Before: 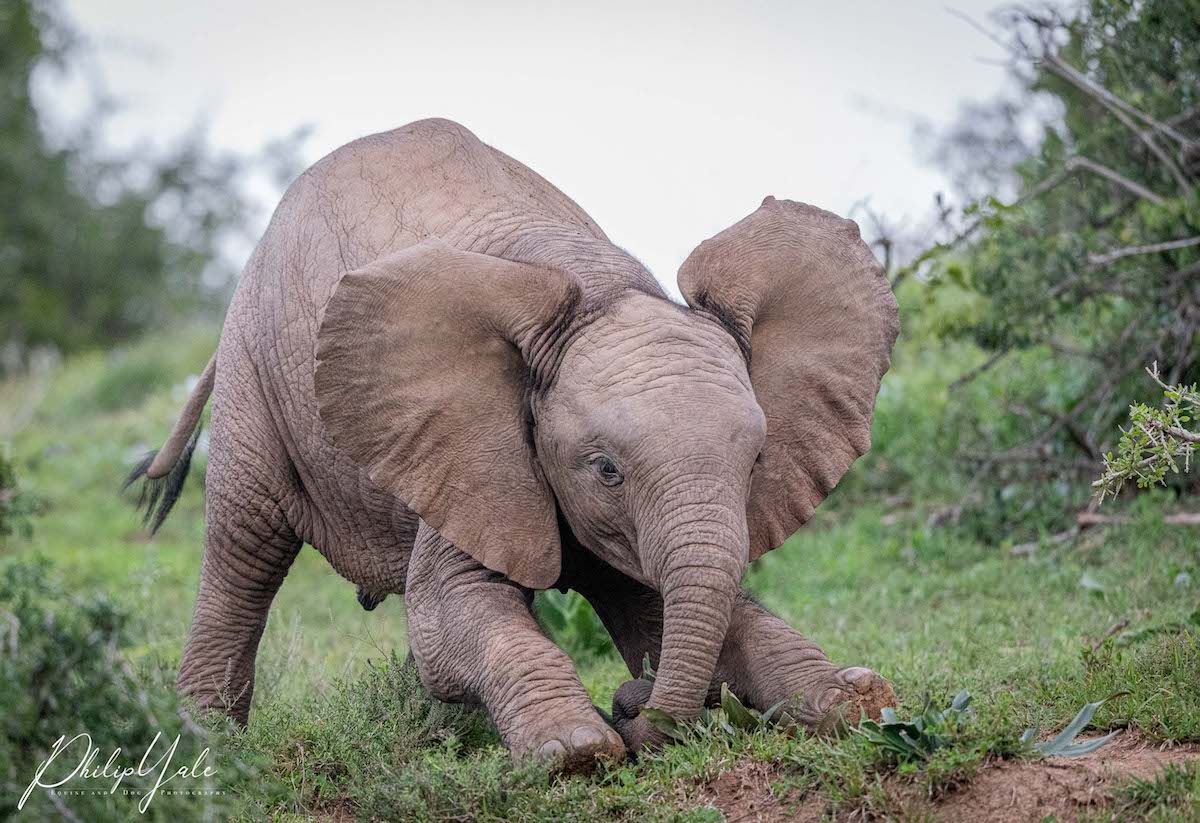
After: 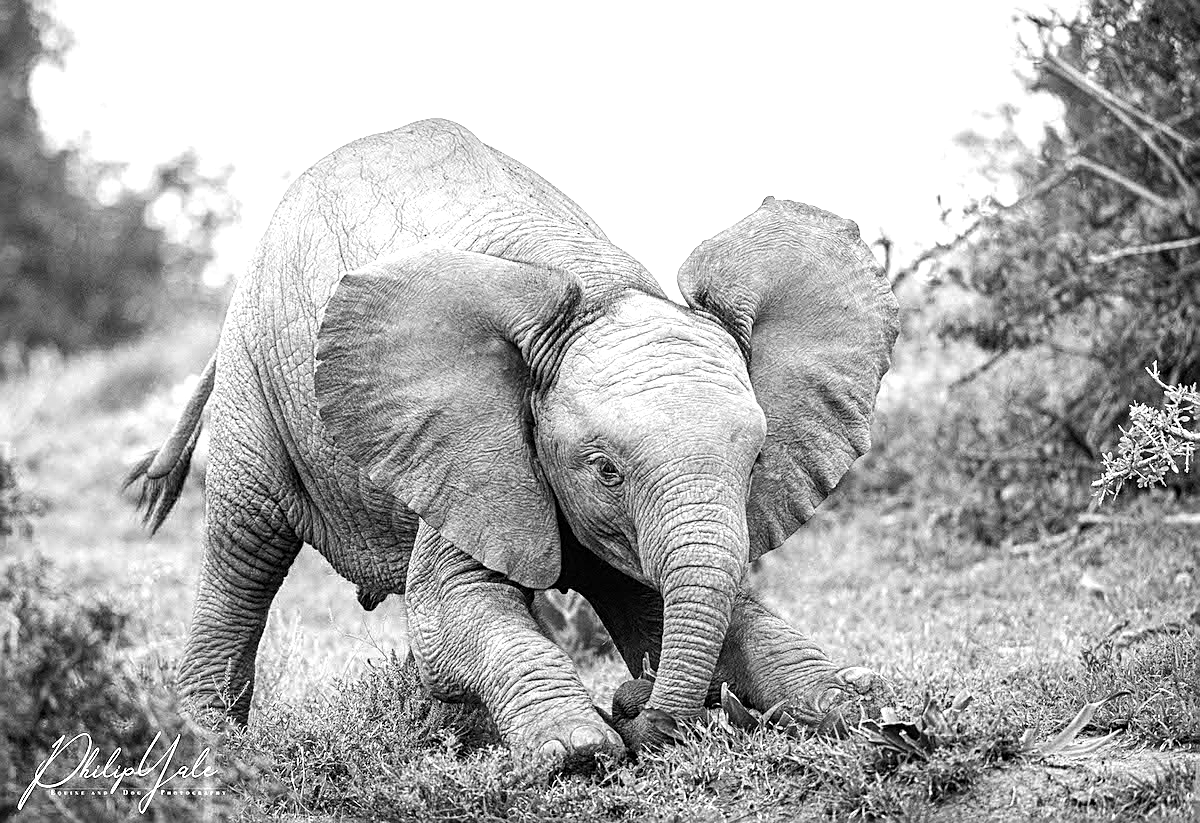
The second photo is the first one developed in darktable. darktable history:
sharpen: on, module defaults
tone equalizer: -8 EV -0.75 EV, -7 EV -0.7 EV, -6 EV -0.6 EV, -5 EV -0.4 EV, -3 EV 0.4 EV, -2 EV 0.6 EV, -1 EV 0.7 EV, +0 EV 0.75 EV, edges refinement/feathering 500, mask exposure compensation -1.57 EV, preserve details no
exposure: exposure 0.496 EV, compensate highlight preservation false
monochrome: on, module defaults
